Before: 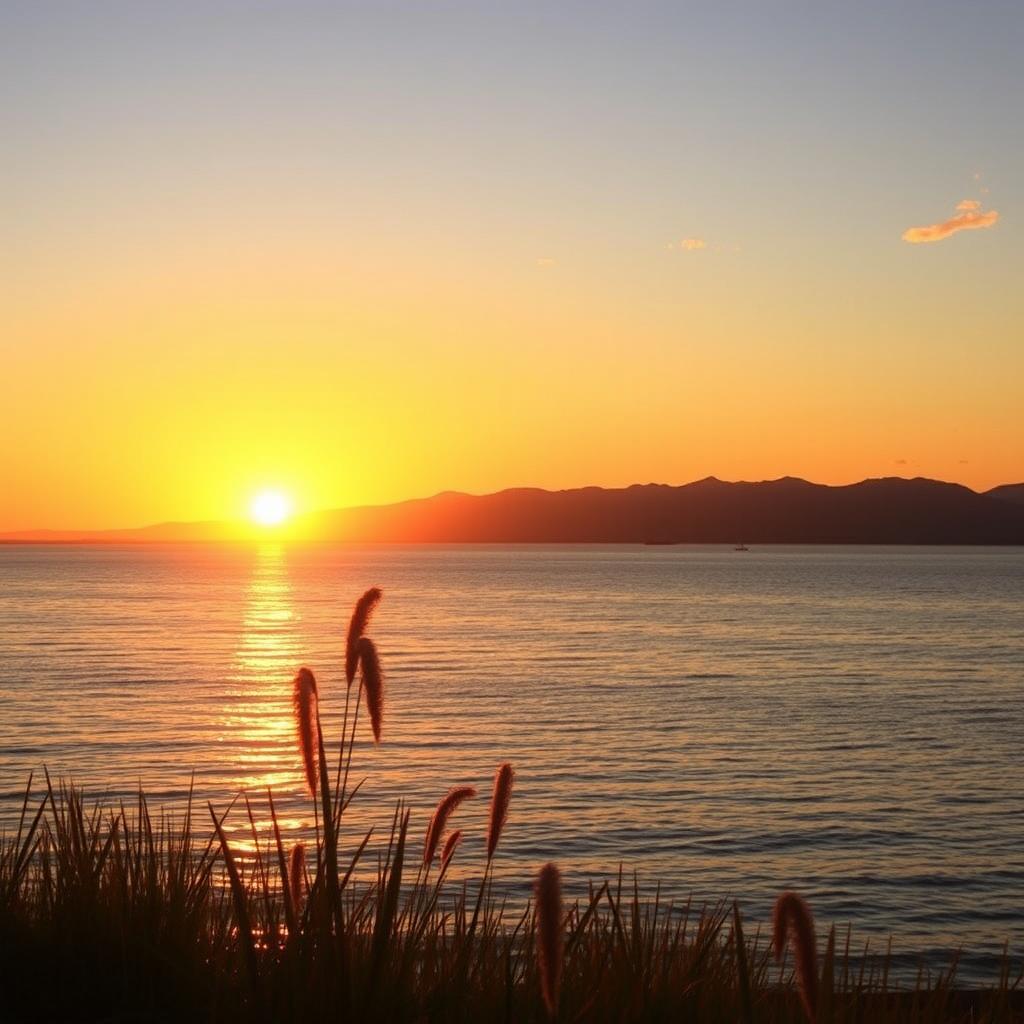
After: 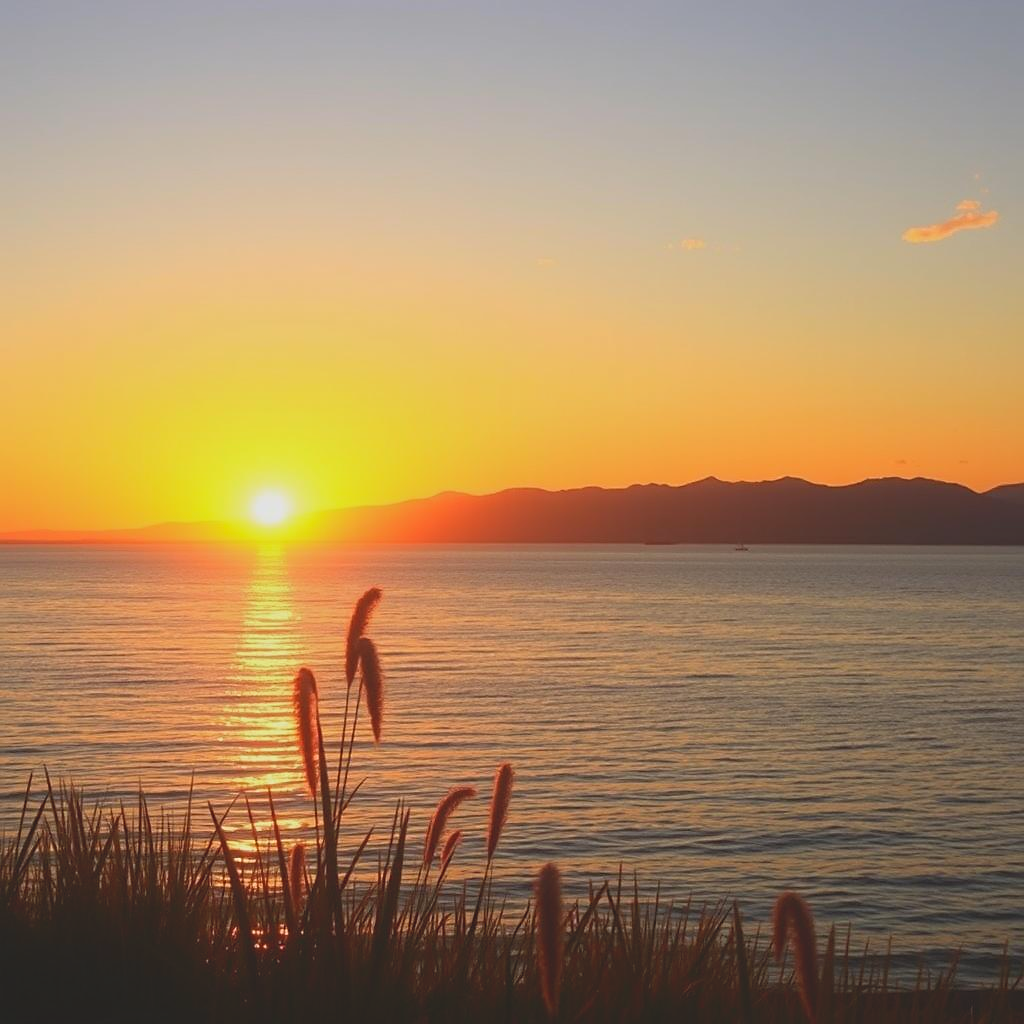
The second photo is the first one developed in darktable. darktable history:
sharpen: radius 1.89, amount 0.409, threshold 1.587
local contrast: detail 72%
